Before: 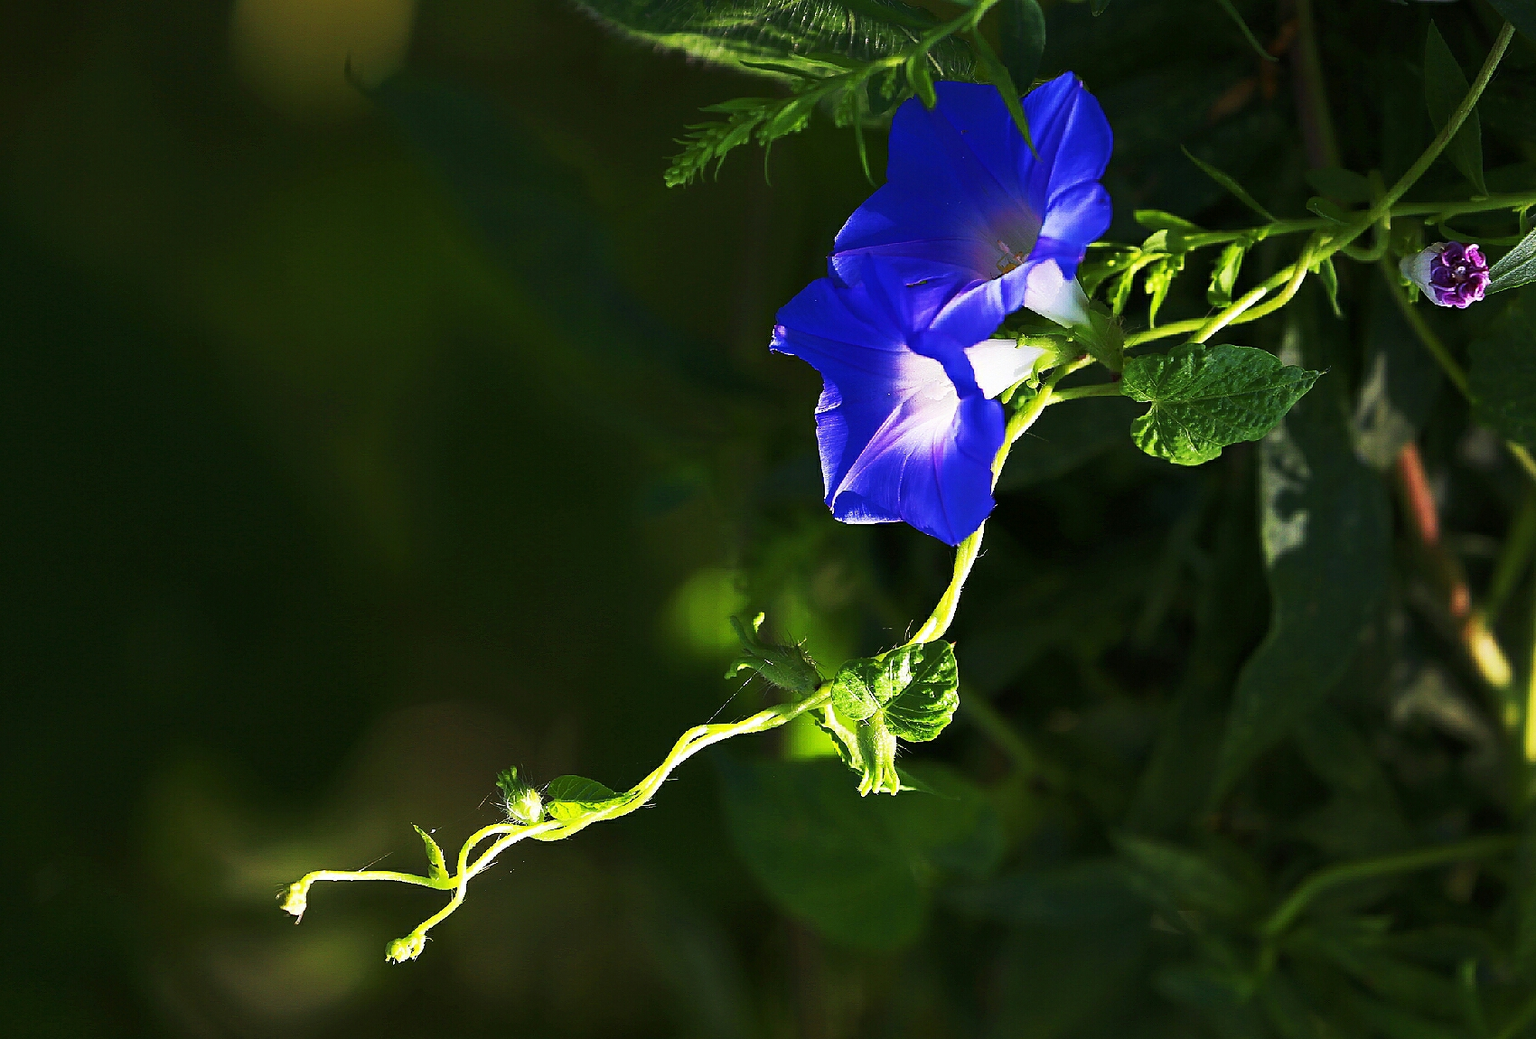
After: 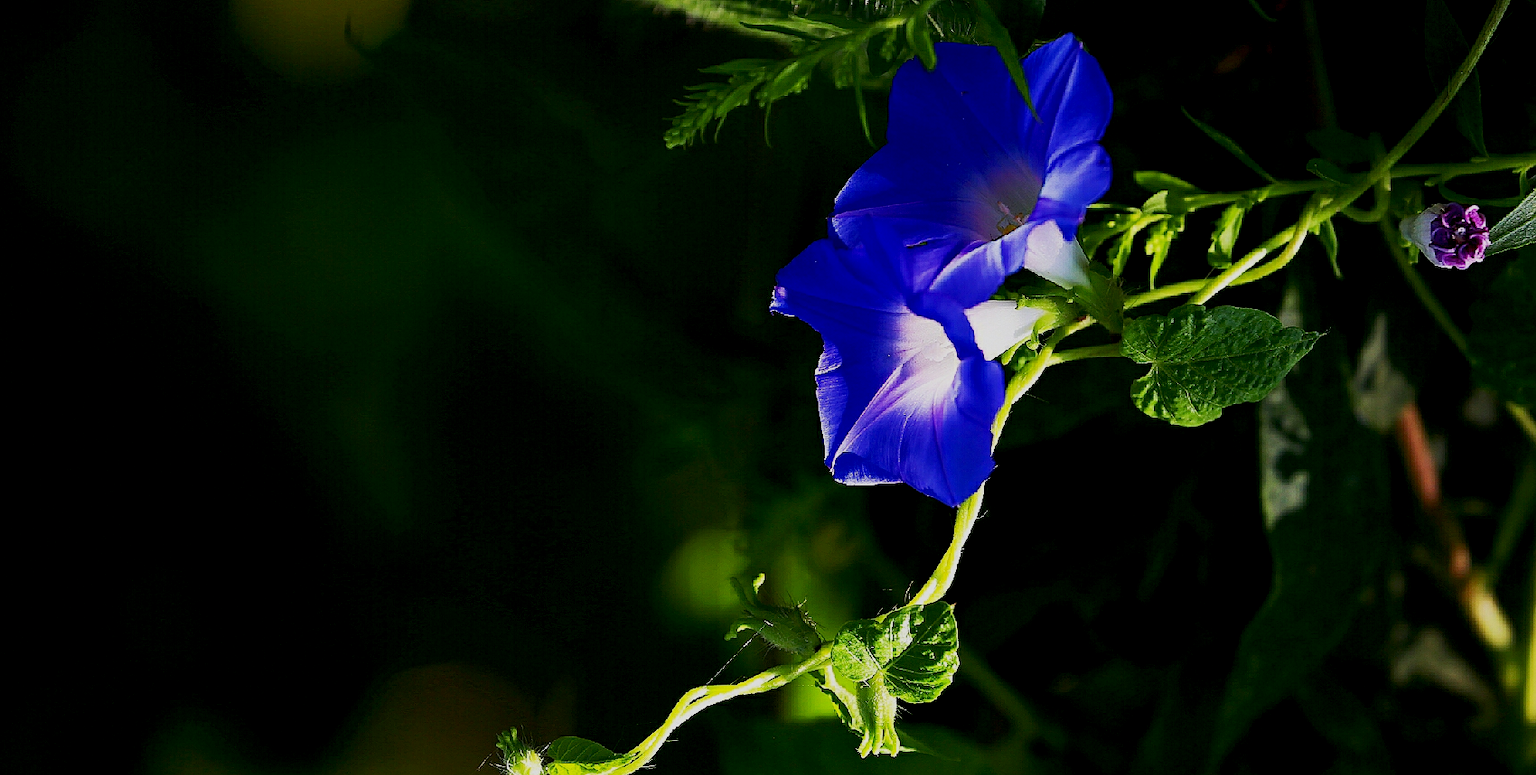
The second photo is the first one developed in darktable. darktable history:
crop: top 3.786%, bottom 21.558%
exposure: black level correction 0.011, exposure -0.48 EV, compensate highlight preservation false
